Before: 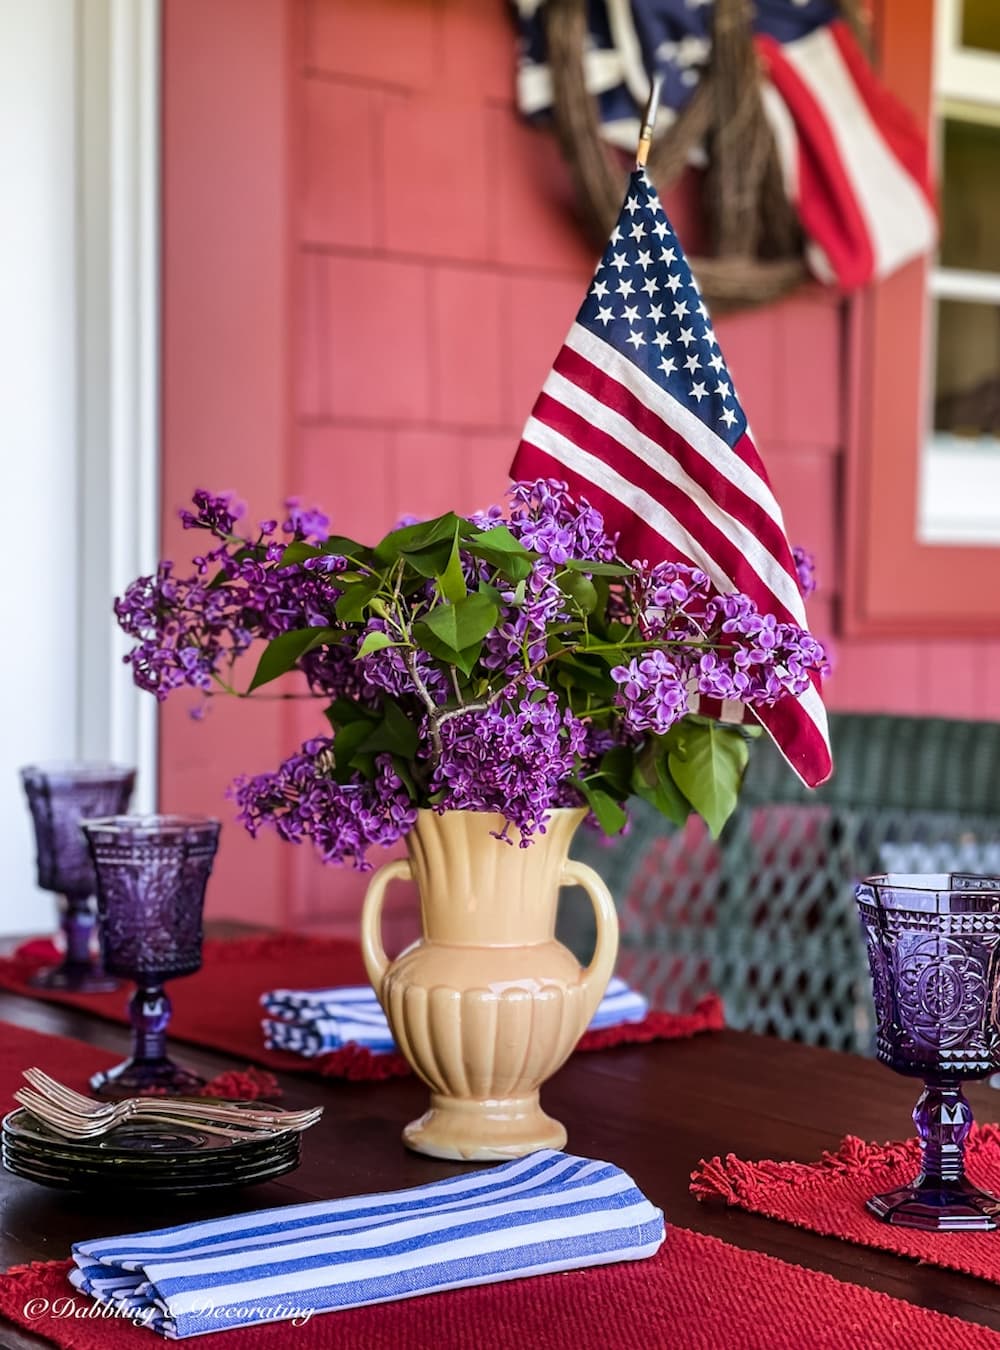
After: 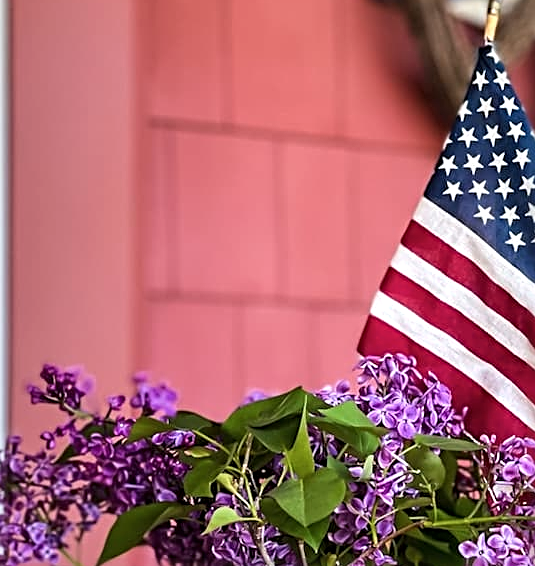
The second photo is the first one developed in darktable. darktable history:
shadows and highlights: radius 45.65, white point adjustment 6.47, compress 80.06%, soften with gaussian
crop: left 15.262%, top 9.302%, right 31.203%, bottom 48.703%
sharpen: radius 3.102
